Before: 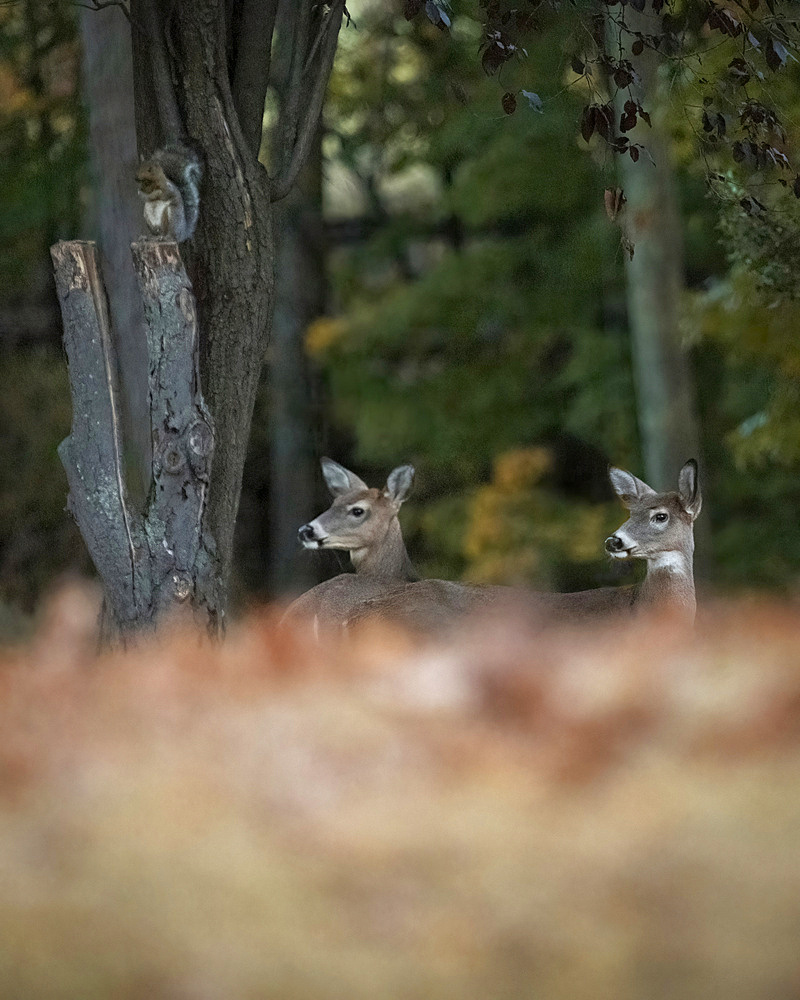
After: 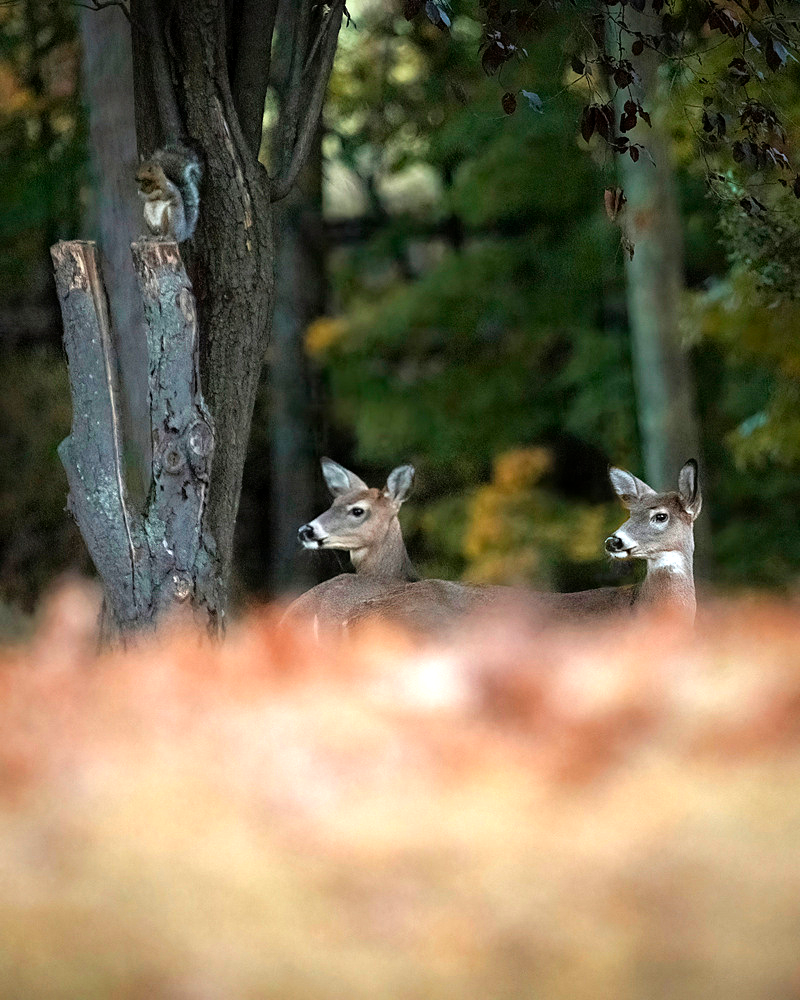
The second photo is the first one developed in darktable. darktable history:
tone equalizer: -8 EV -0.742 EV, -7 EV -0.67 EV, -6 EV -0.608 EV, -5 EV -0.405 EV, -3 EV 0.393 EV, -2 EV 0.6 EV, -1 EV 0.686 EV, +0 EV 0.75 EV
